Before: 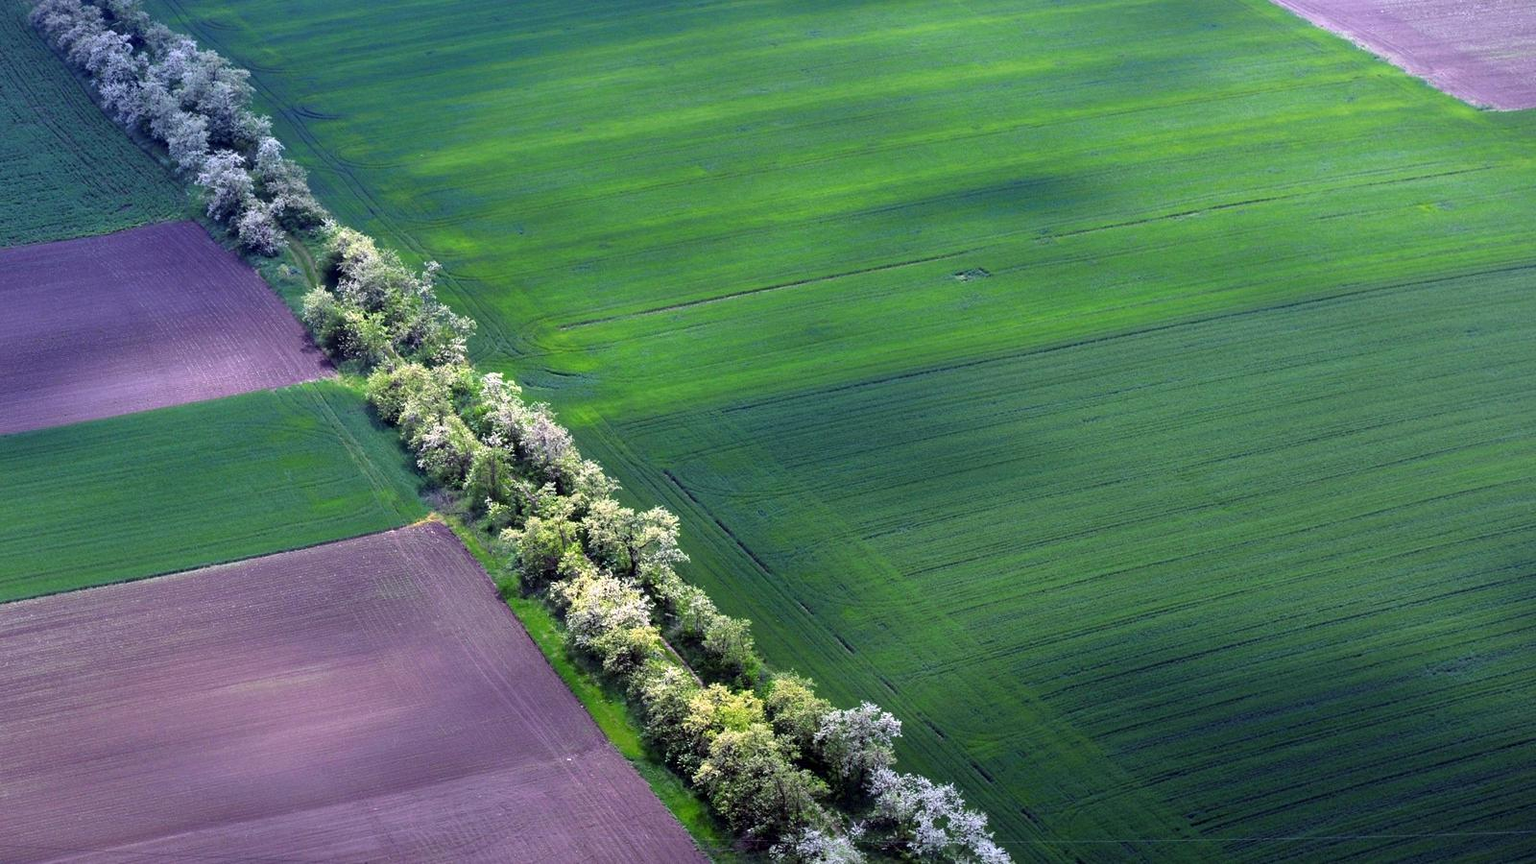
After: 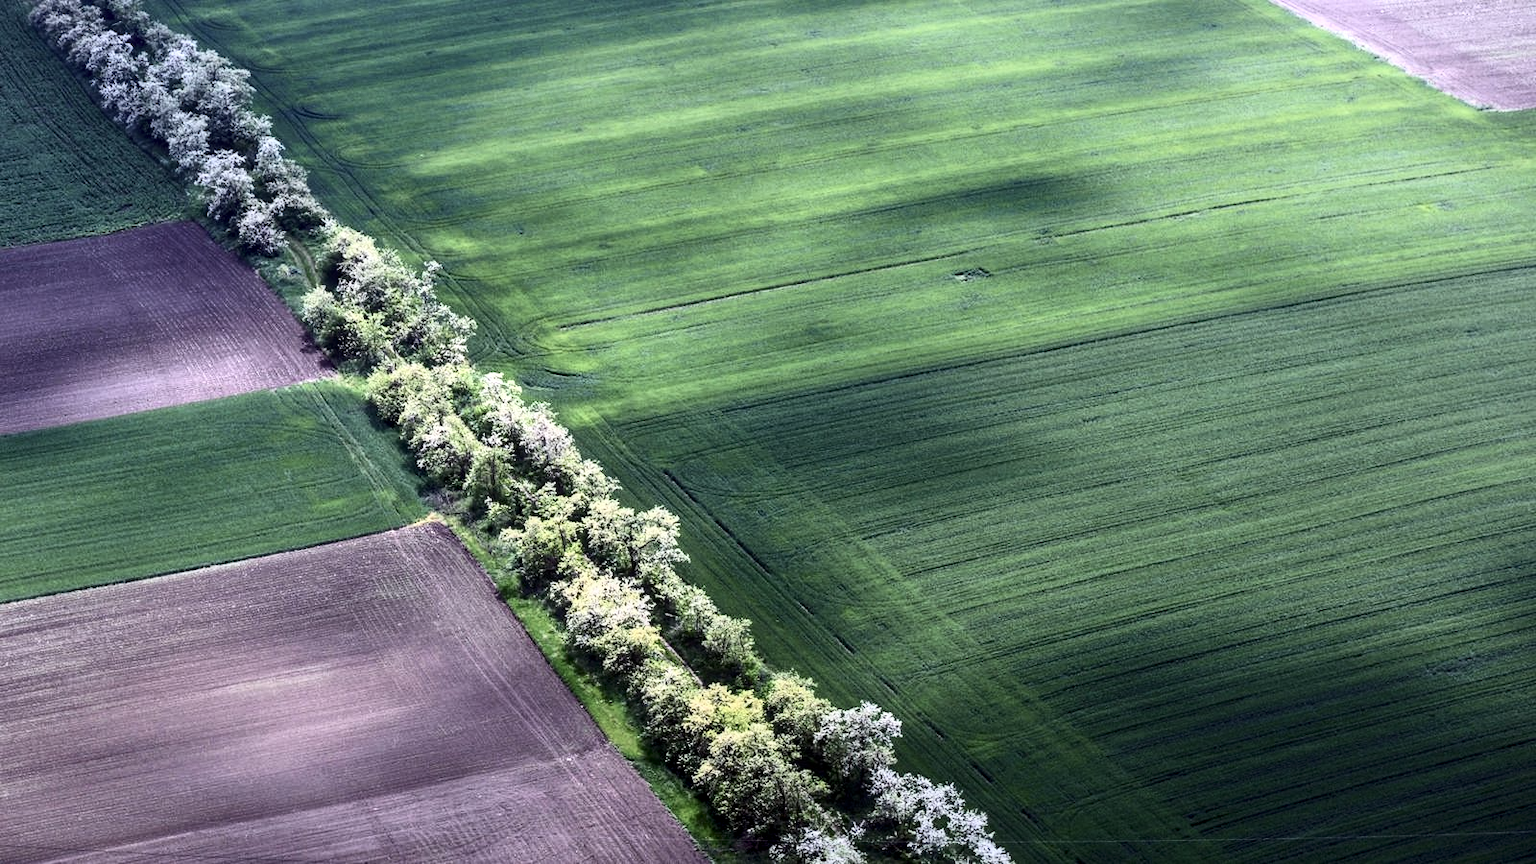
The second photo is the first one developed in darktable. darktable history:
local contrast: on, module defaults
color correction: saturation 0.57
contrast brightness saturation: contrast 0.4, brightness 0.1, saturation 0.21
